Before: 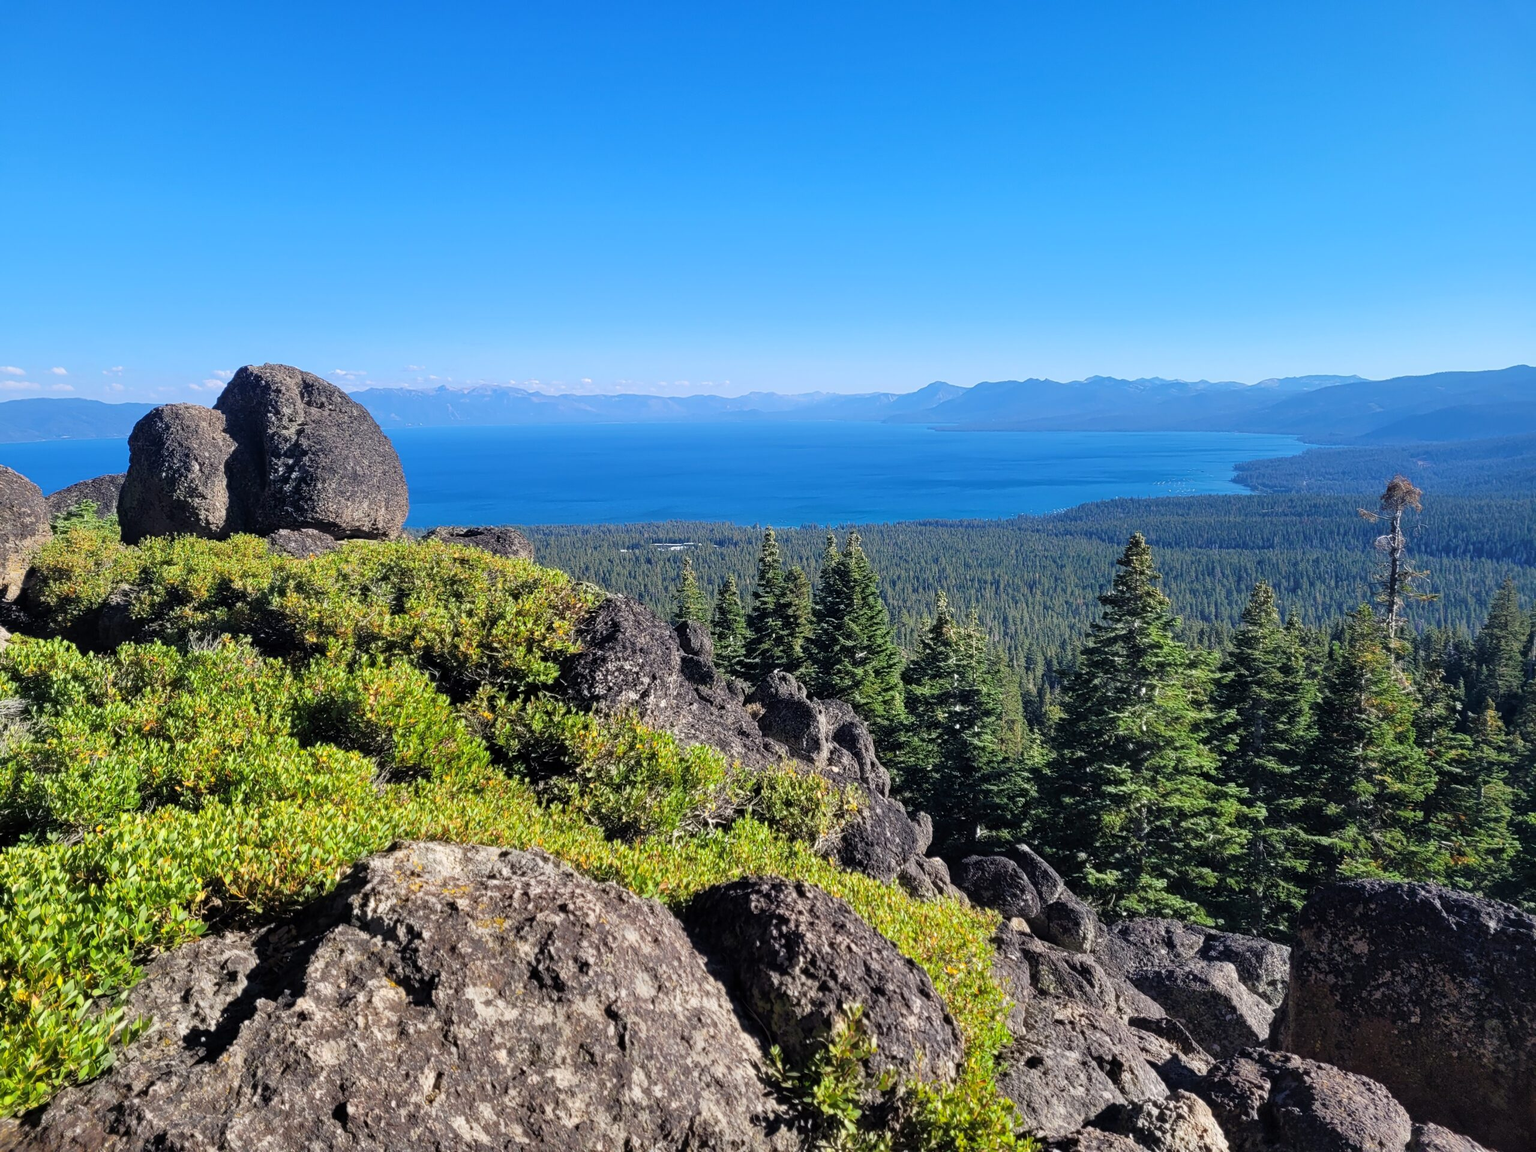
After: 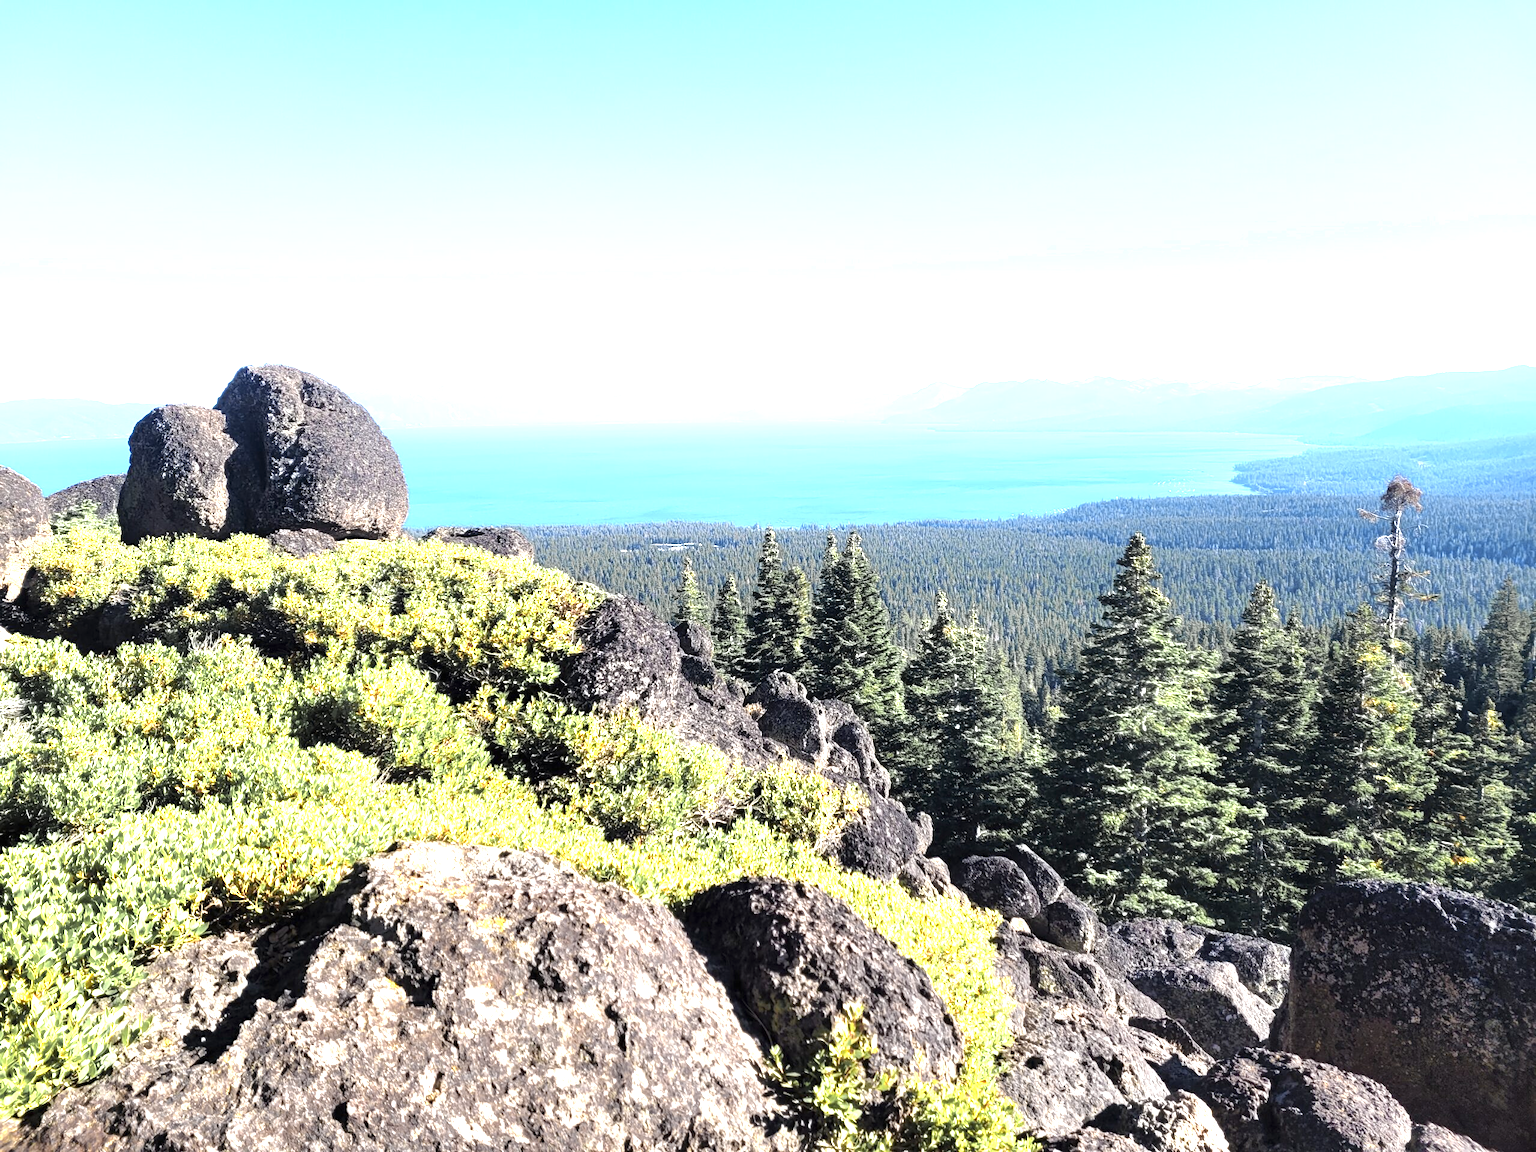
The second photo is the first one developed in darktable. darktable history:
exposure: black level correction 0, exposure 1.2 EV, compensate exposure bias true, compensate highlight preservation false
color zones: curves: ch0 [(0.004, 0.306) (0.107, 0.448) (0.252, 0.656) (0.41, 0.398) (0.595, 0.515) (0.768, 0.628)]; ch1 [(0.07, 0.323) (0.151, 0.452) (0.252, 0.608) (0.346, 0.221) (0.463, 0.189) (0.61, 0.368) (0.735, 0.395) (0.921, 0.412)]; ch2 [(0, 0.476) (0.132, 0.512) (0.243, 0.512) (0.397, 0.48) (0.522, 0.376) (0.634, 0.536) (0.761, 0.46)]
shadows and highlights: radius 93.07, shadows -14.46, white point adjustment 0.23, highlights 31.48, compress 48.23%, highlights color adjustment 52.79%, soften with gaussian
